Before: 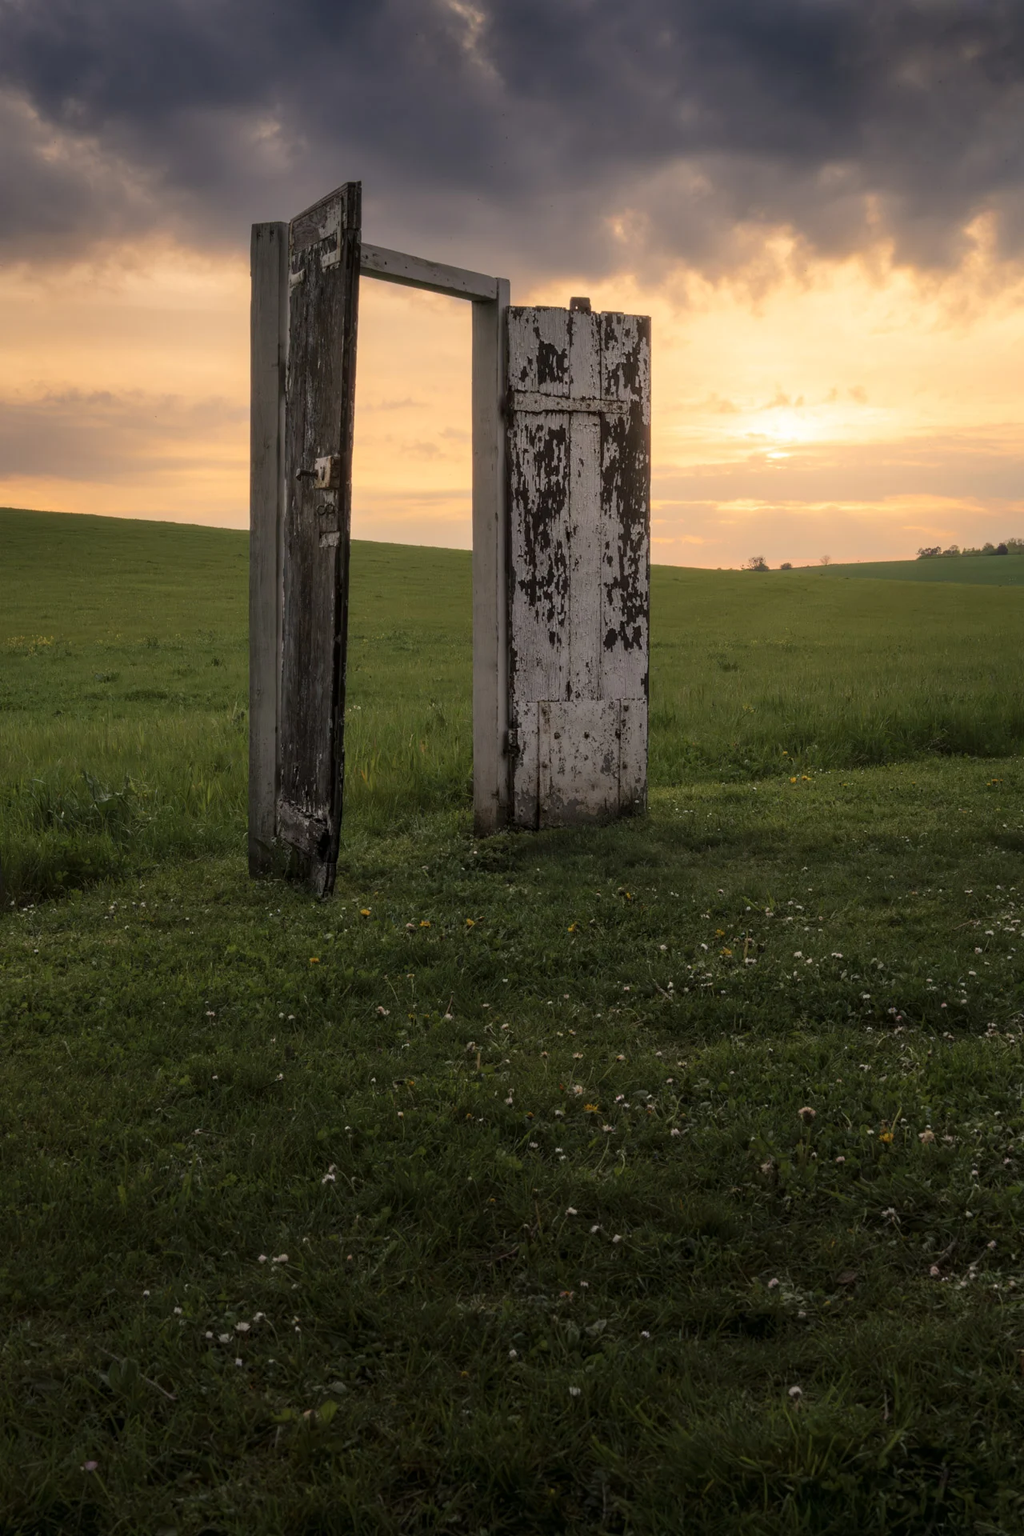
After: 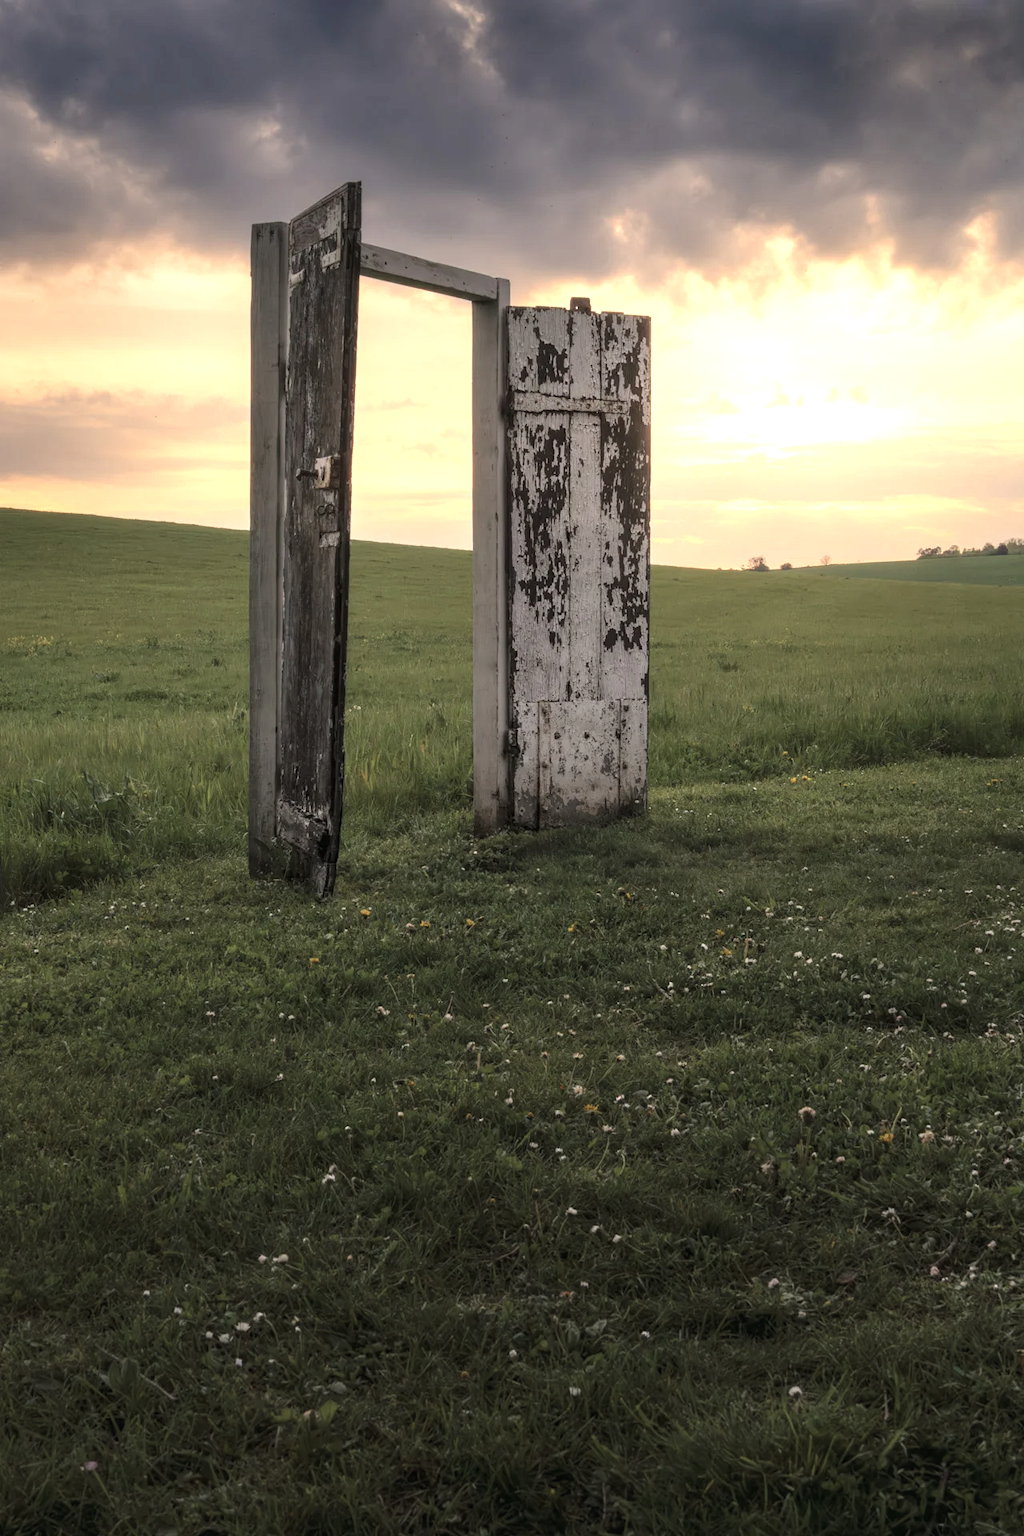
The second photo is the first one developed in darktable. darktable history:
local contrast: highlights 103%, shadows 100%, detail 120%, midtone range 0.2
color zones: curves: ch0 [(0, 0.5) (0.143, 0.5) (0.286, 0.5) (0.429, 0.504) (0.571, 0.5) (0.714, 0.509) (0.857, 0.5) (1, 0.5)]; ch1 [(0, 0.425) (0.143, 0.425) (0.286, 0.375) (0.429, 0.405) (0.571, 0.5) (0.714, 0.47) (0.857, 0.425) (1, 0.435)]; ch2 [(0, 0.5) (0.143, 0.5) (0.286, 0.5) (0.429, 0.517) (0.571, 0.5) (0.714, 0.51) (0.857, 0.5) (1, 0.5)]
exposure: black level correction -0.002, exposure 0.712 EV, compensate highlight preservation false
